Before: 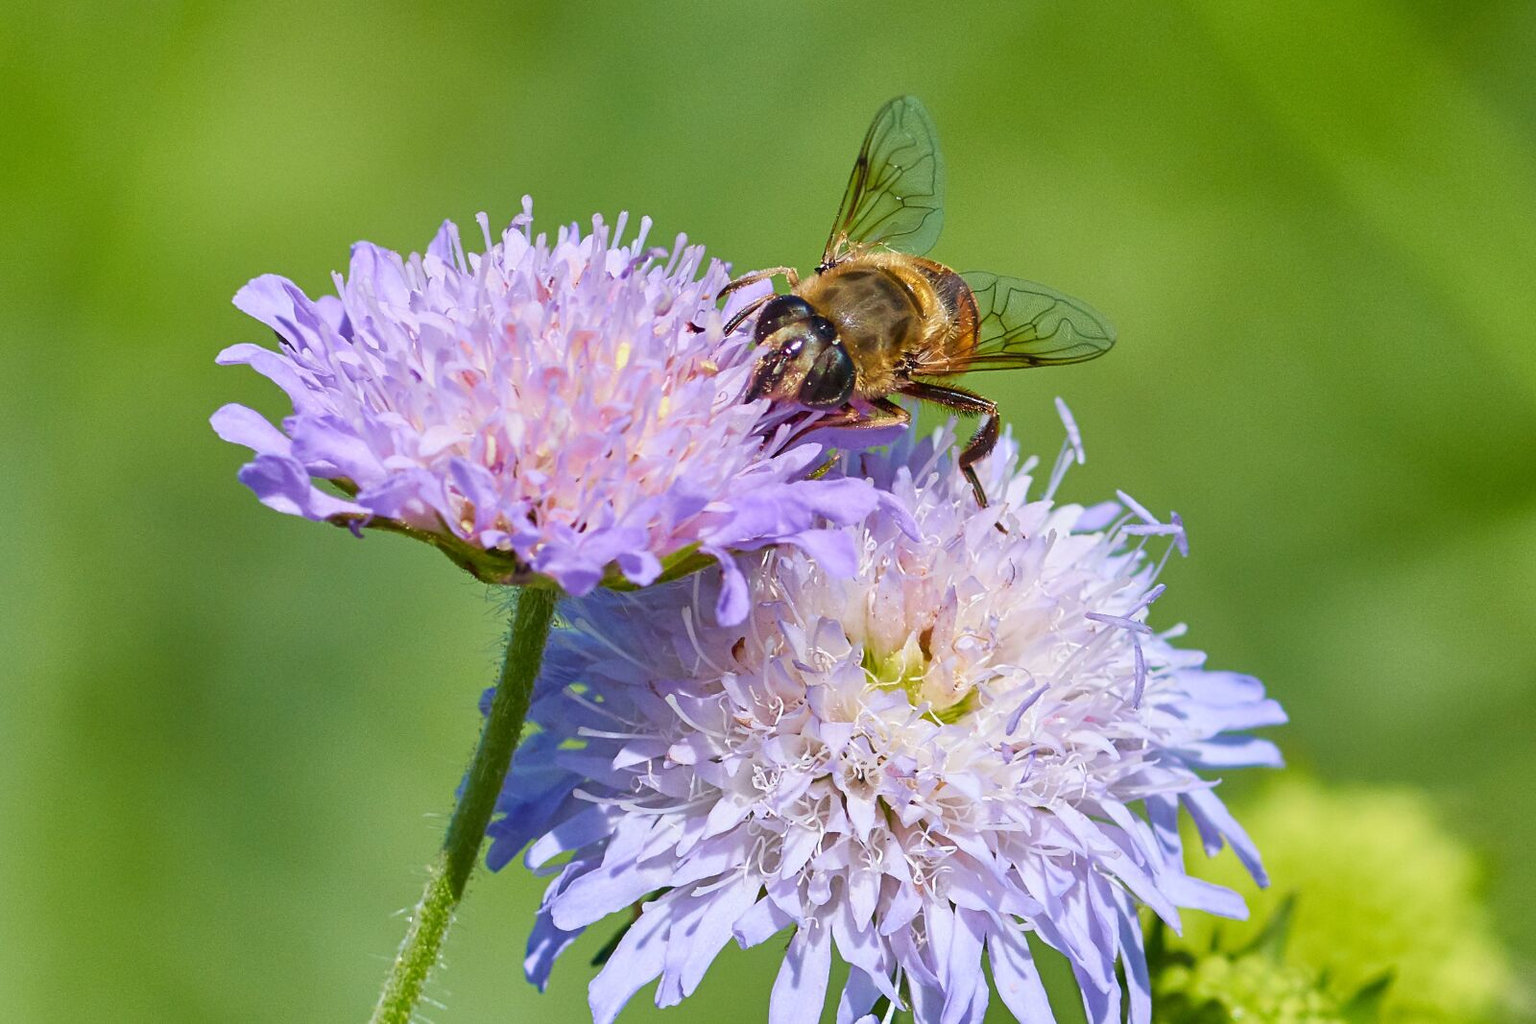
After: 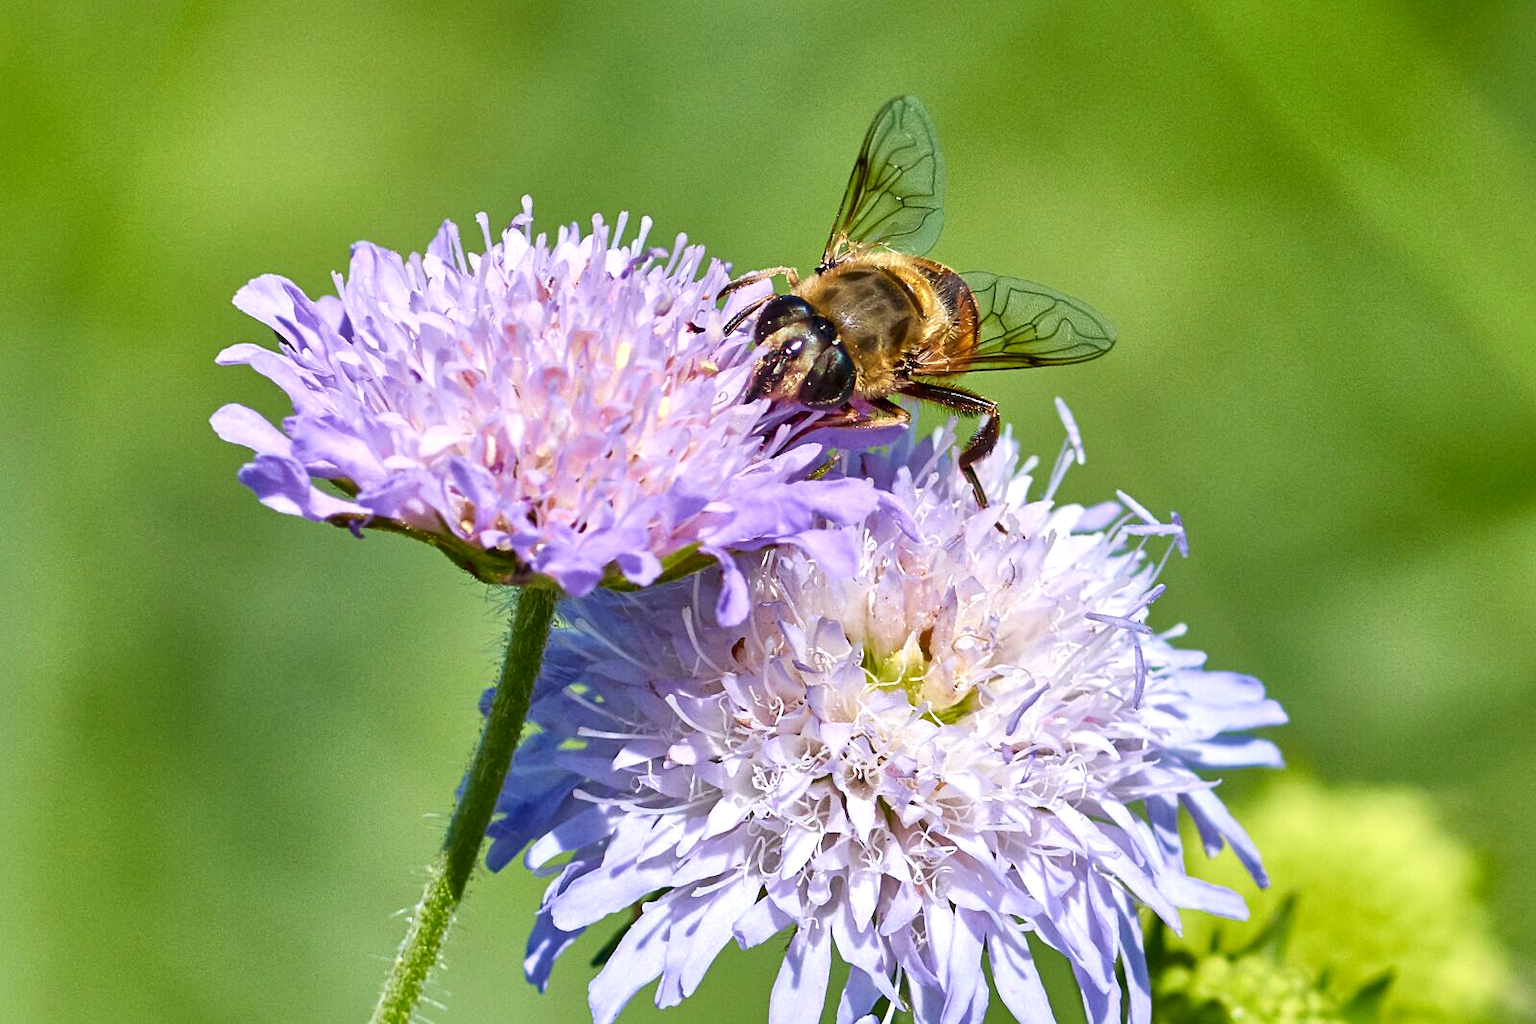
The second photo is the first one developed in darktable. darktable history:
exposure: black level correction 0, exposure 0.2 EV, compensate highlight preservation false
local contrast: mode bilateral grid, contrast 24, coarseness 59, detail 151%, midtone range 0.2
